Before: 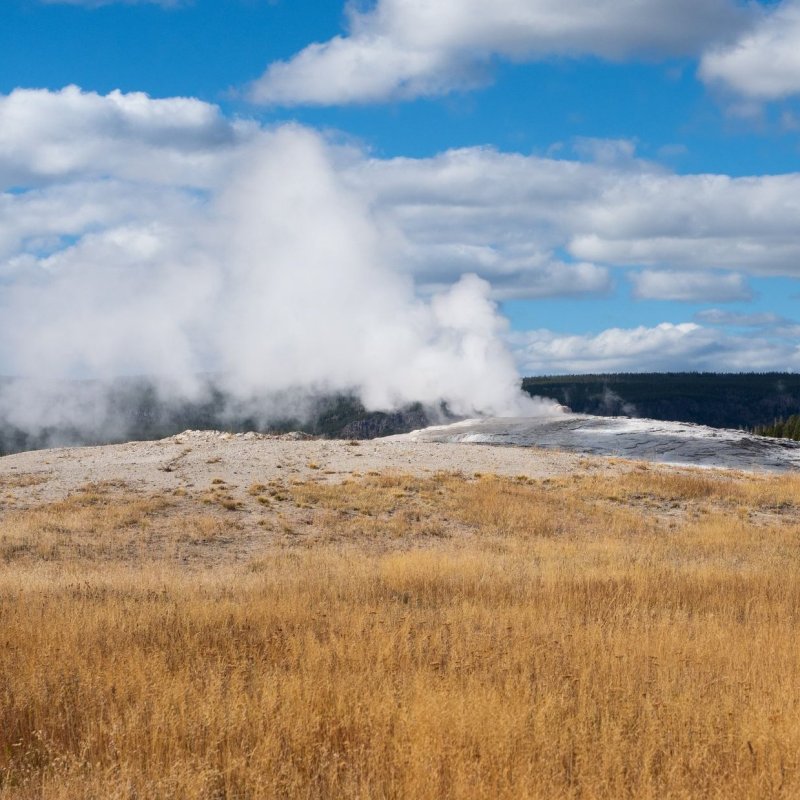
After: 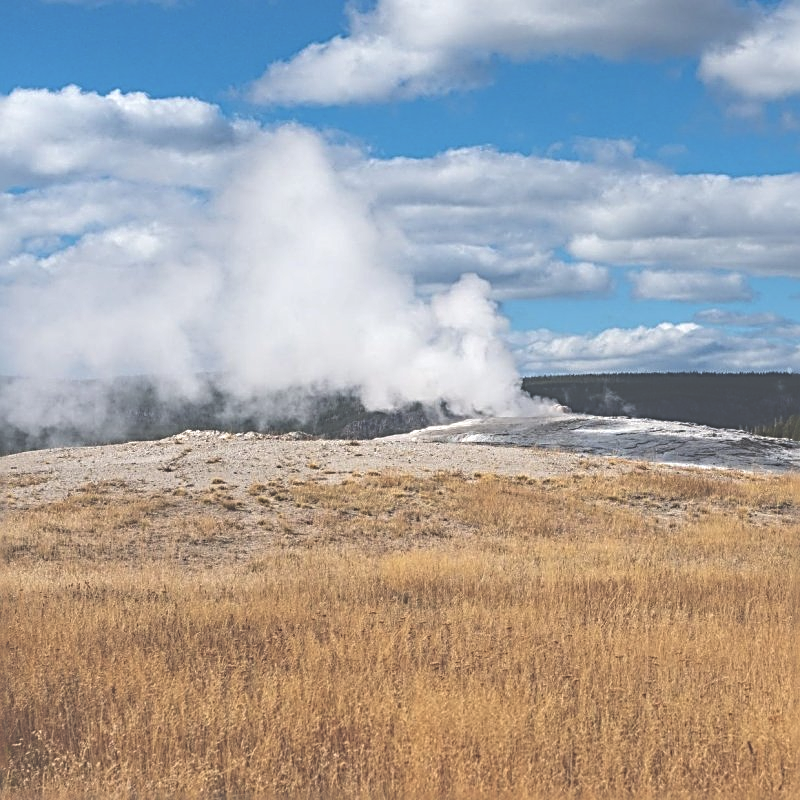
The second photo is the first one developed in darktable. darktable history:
exposure: black level correction -0.086, compensate exposure bias true, compensate highlight preservation false
local contrast: on, module defaults
sharpen: radius 2.843, amount 0.711
haze removal: compatibility mode true, adaptive false
